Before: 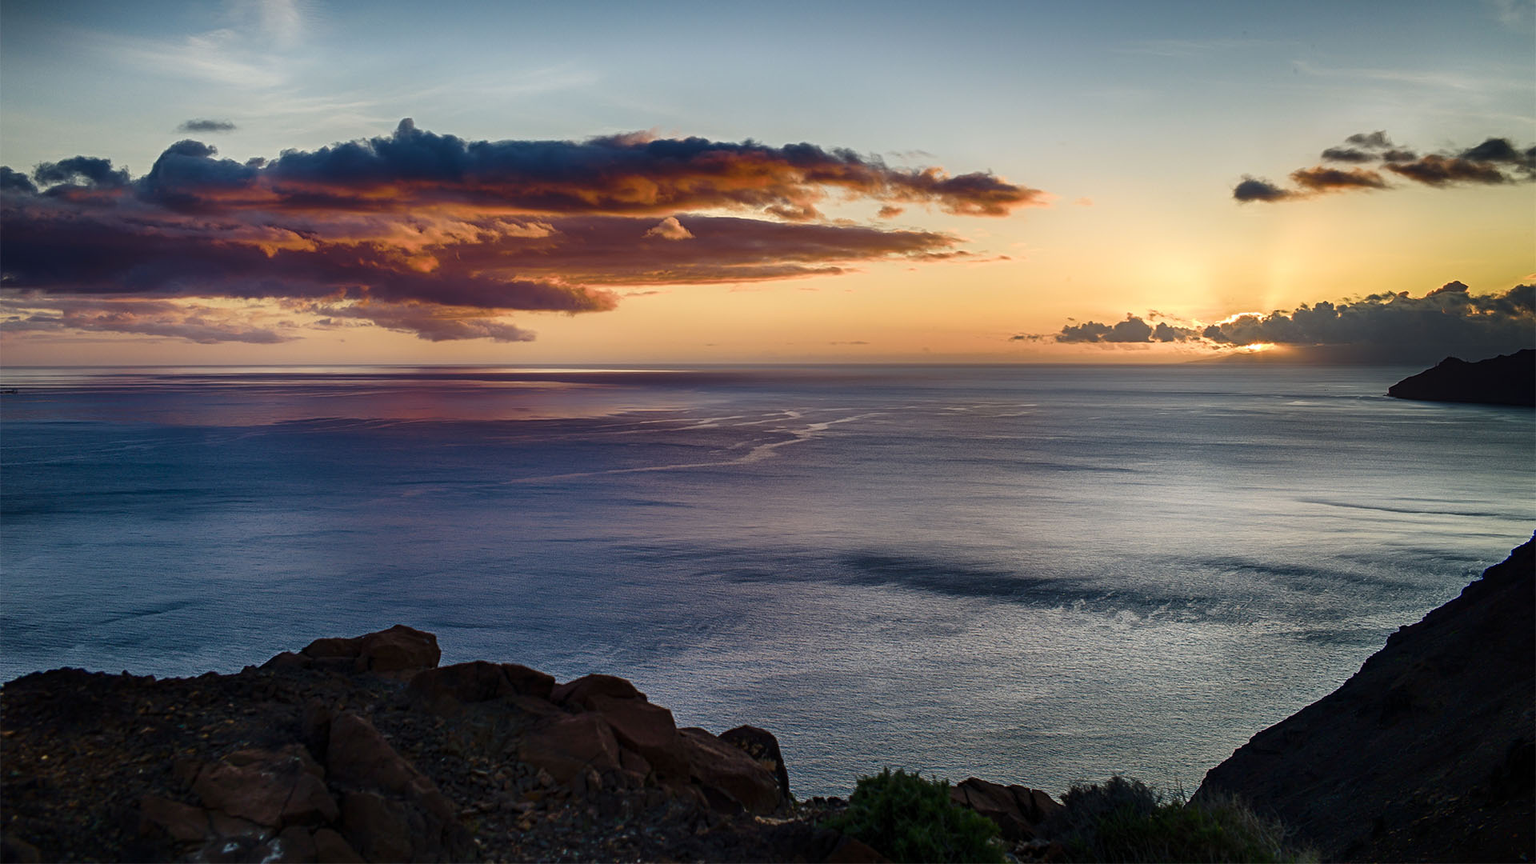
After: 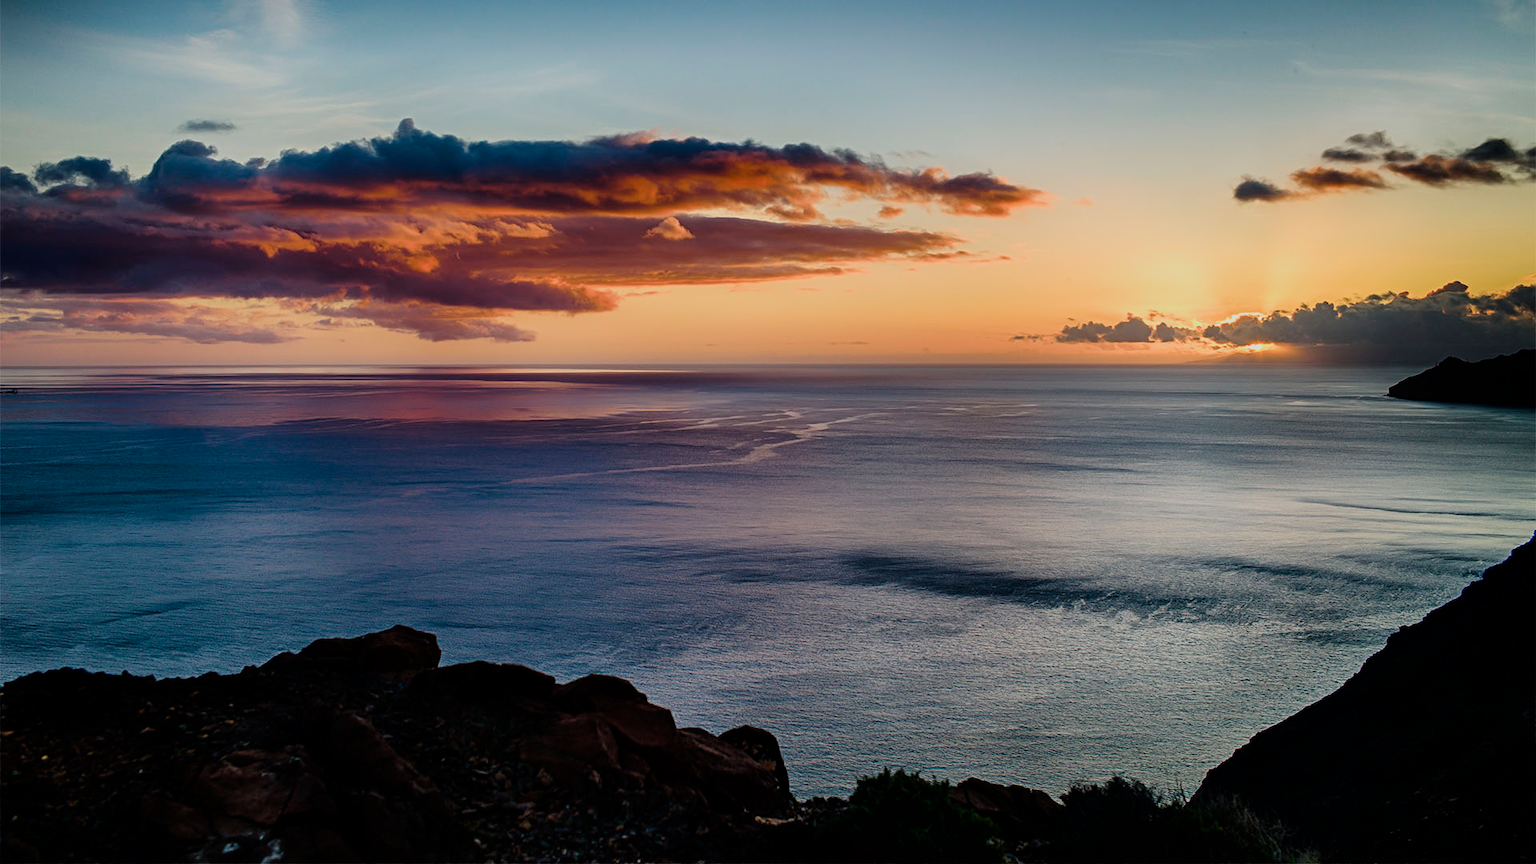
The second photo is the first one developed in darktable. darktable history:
filmic rgb: black relative exposure -7.97 EV, white relative exposure 4.06 EV, hardness 4.18, color science v6 (2022)
